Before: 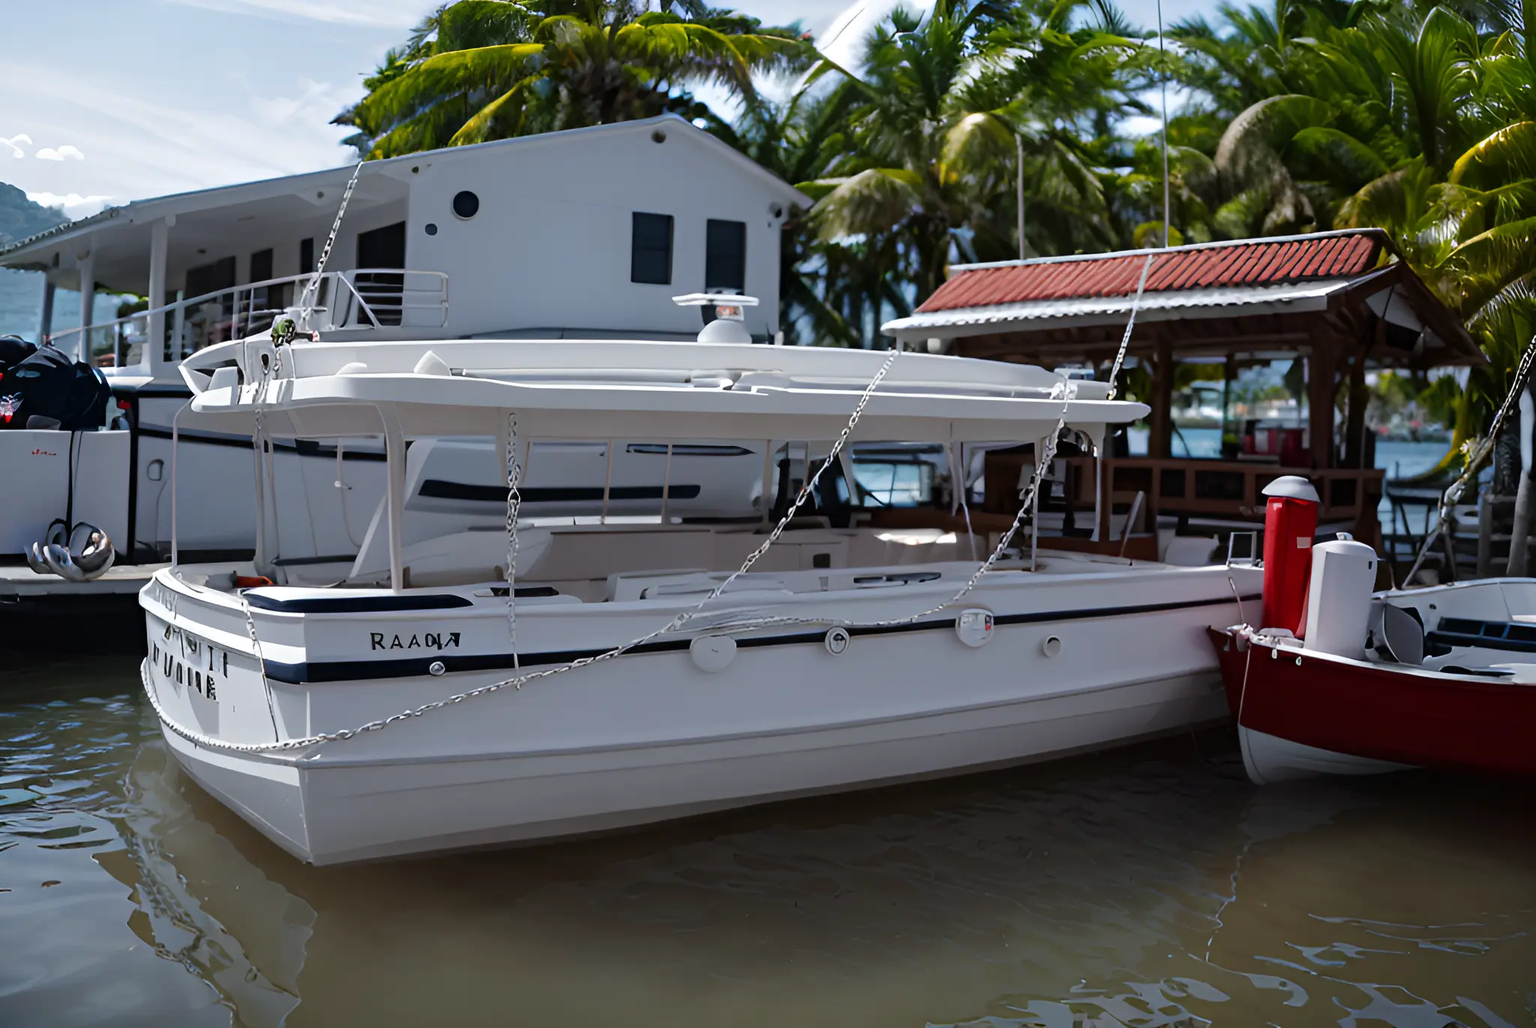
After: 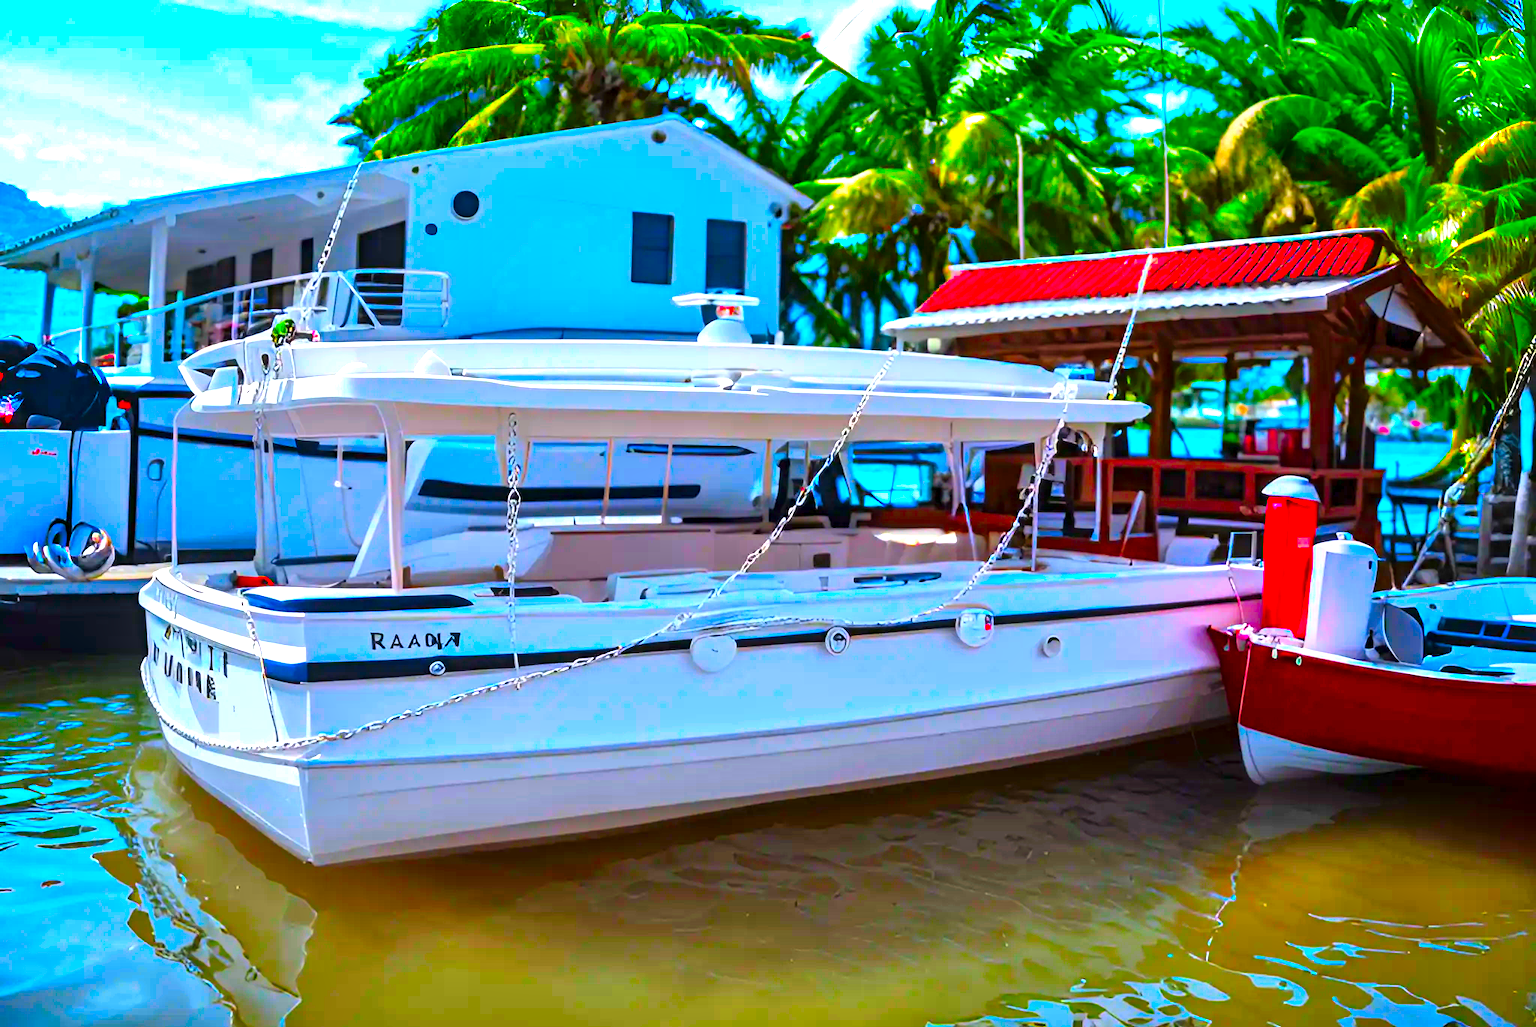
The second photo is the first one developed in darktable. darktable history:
local contrast: detail 130%
contrast brightness saturation: contrast 0.197, brightness 0.204, saturation 0.801
exposure: black level correction 0, exposure 0.702 EV, compensate highlight preservation false
tone equalizer: -8 EV 1.96 EV, -7 EV 1.99 EV, -6 EV 1.98 EV, -5 EV 1.96 EV, -4 EV 1.98 EV, -3 EV 1.48 EV, -2 EV 0.977 EV, -1 EV 0.504 EV
levels: levels [0, 0.618, 1]
color correction: highlights b* 0.05, saturation 2.97
